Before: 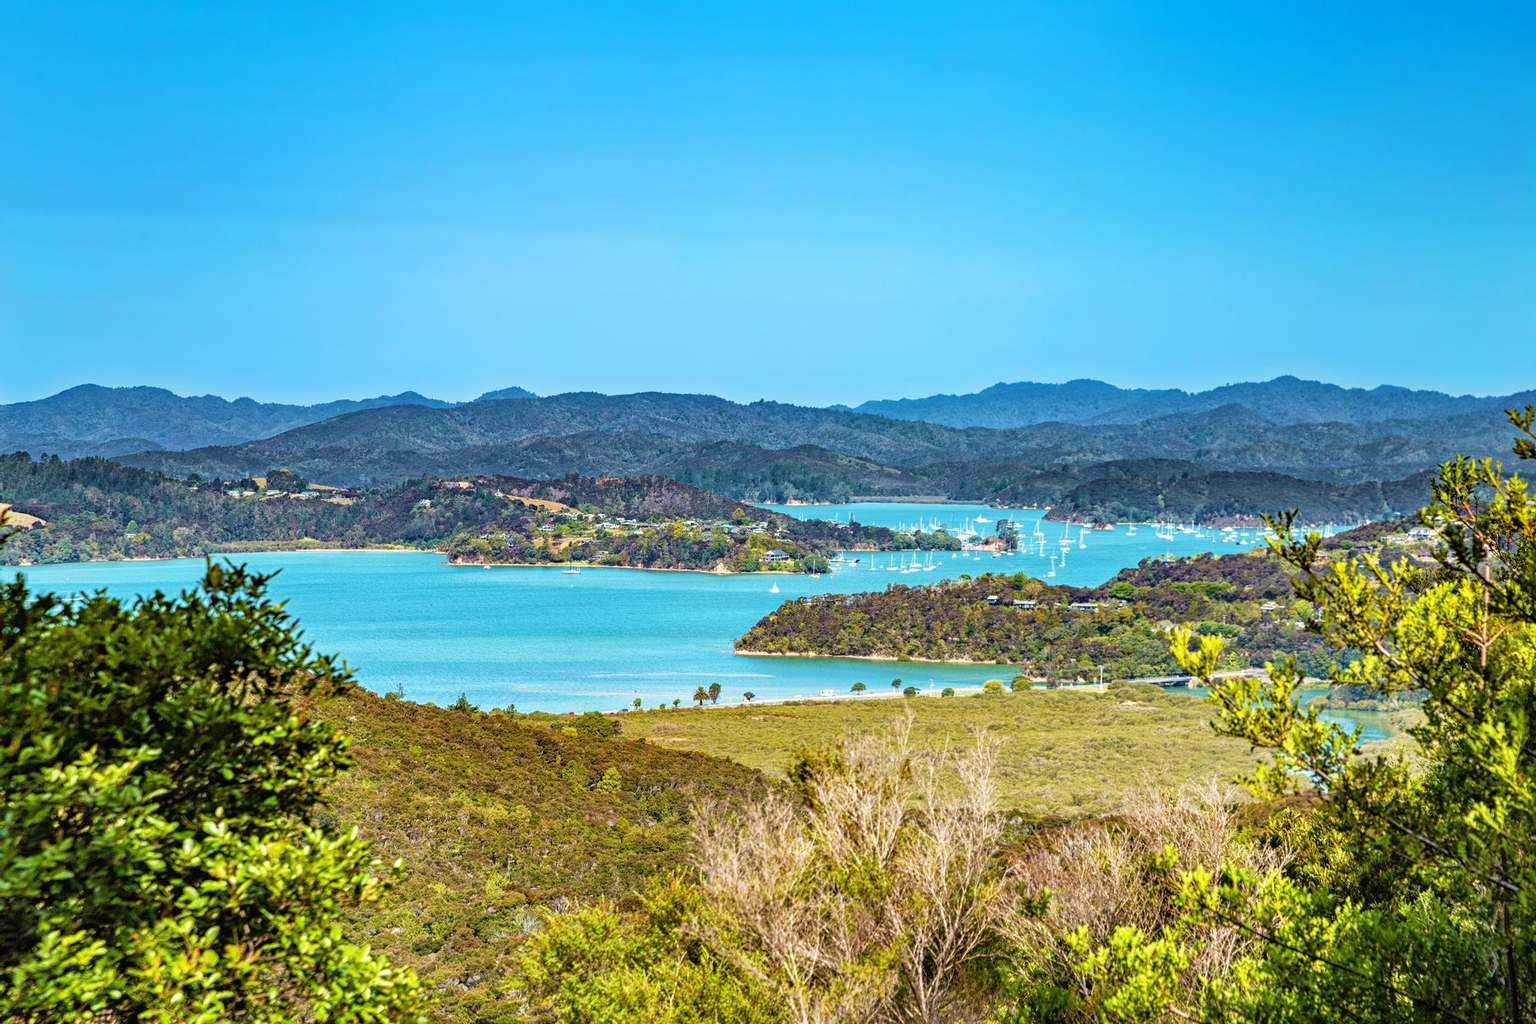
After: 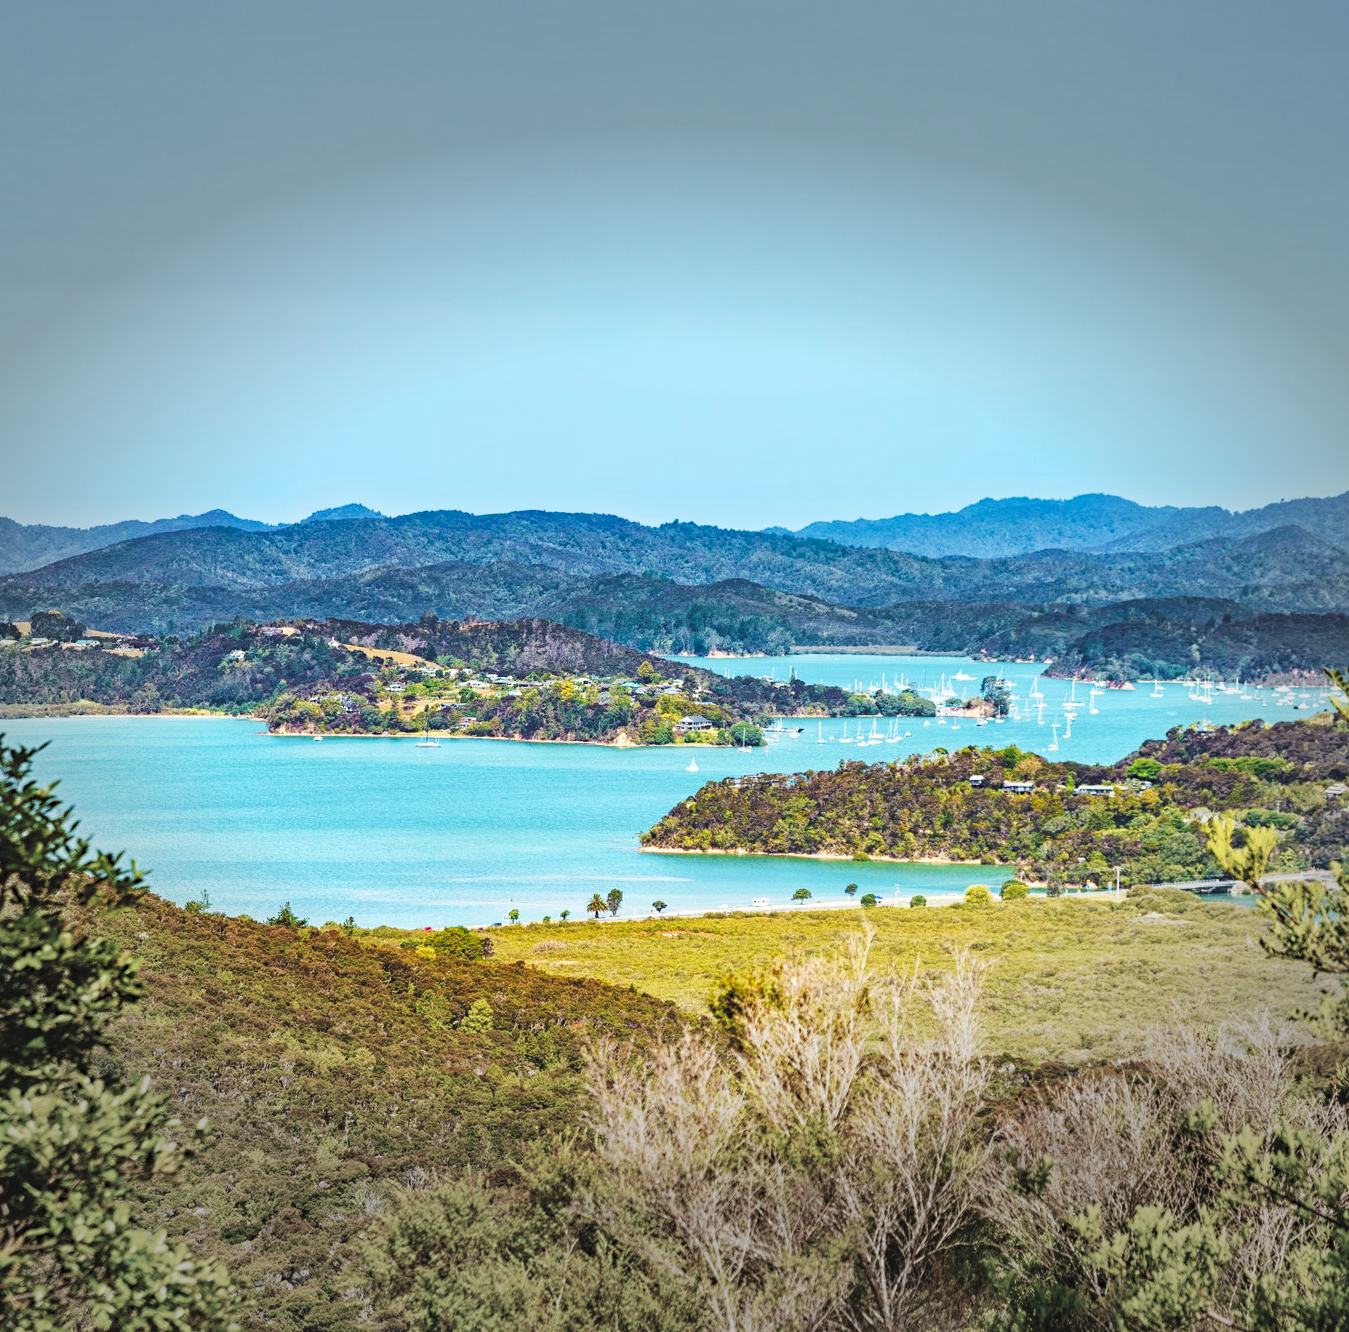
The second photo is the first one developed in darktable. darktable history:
crop and rotate: left 15.803%, right 16.743%
tone curve: curves: ch0 [(0, 0) (0.003, 0.117) (0.011, 0.125) (0.025, 0.133) (0.044, 0.144) (0.069, 0.152) (0.1, 0.167) (0.136, 0.186) (0.177, 0.21) (0.224, 0.244) (0.277, 0.295) (0.335, 0.357) (0.399, 0.445) (0.468, 0.531) (0.543, 0.629) (0.623, 0.716) (0.709, 0.803) (0.801, 0.876) (0.898, 0.939) (1, 1)], preserve colors none
sharpen: radius 5.361, amount 0.311, threshold 26.891
vignetting: fall-off start 70.83%, width/height ratio 1.335
